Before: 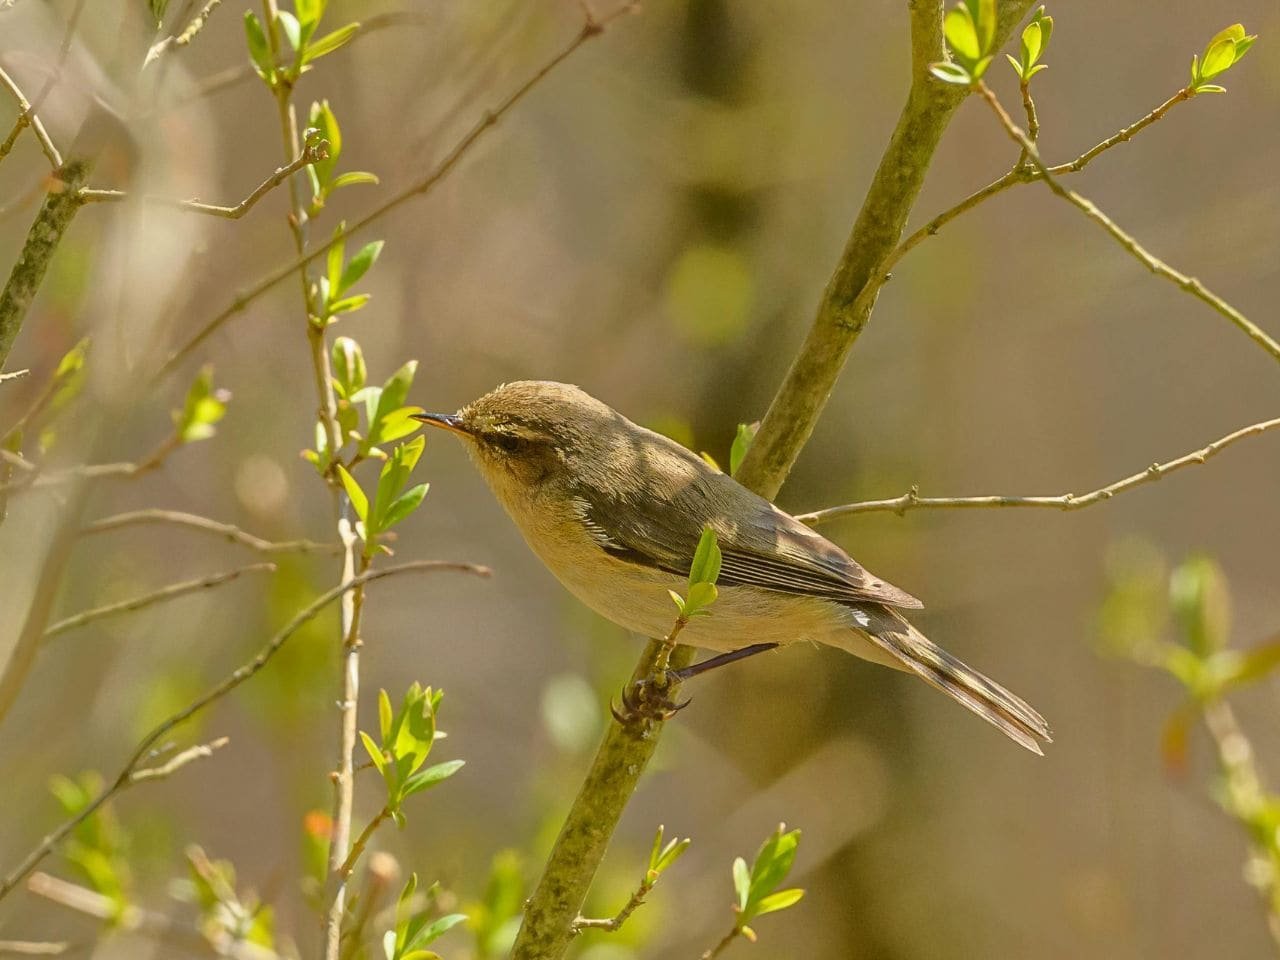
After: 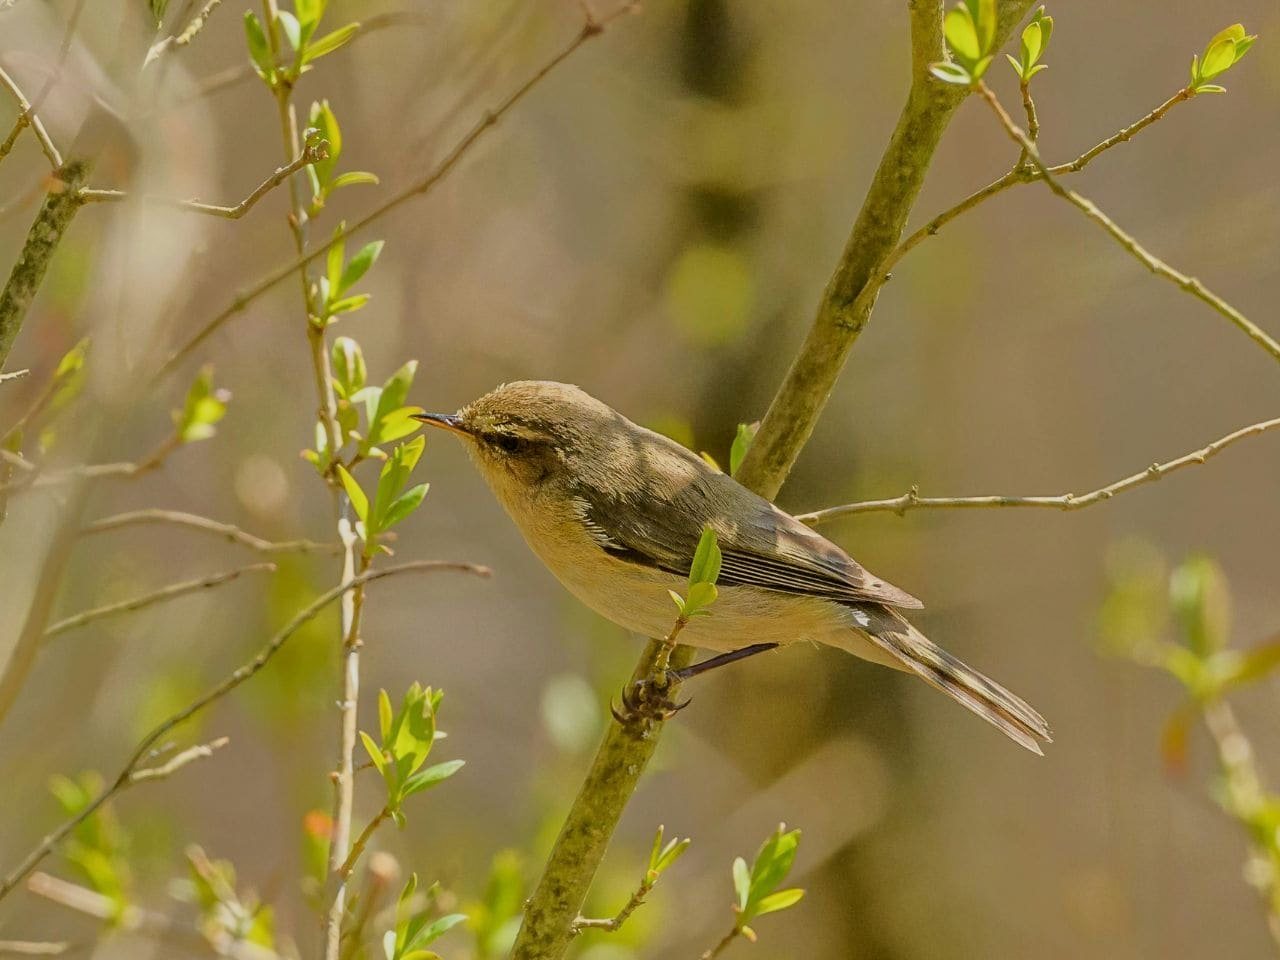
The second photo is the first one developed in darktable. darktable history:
filmic rgb: black relative exposure -7.88 EV, white relative exposure 4.19 EV, threshold 5.94 EV, hardness 4.07, latitude 51.45%, contrast 1.006, shadows ↔ highlights balance 5.4%, enable highlight reconstruction true
